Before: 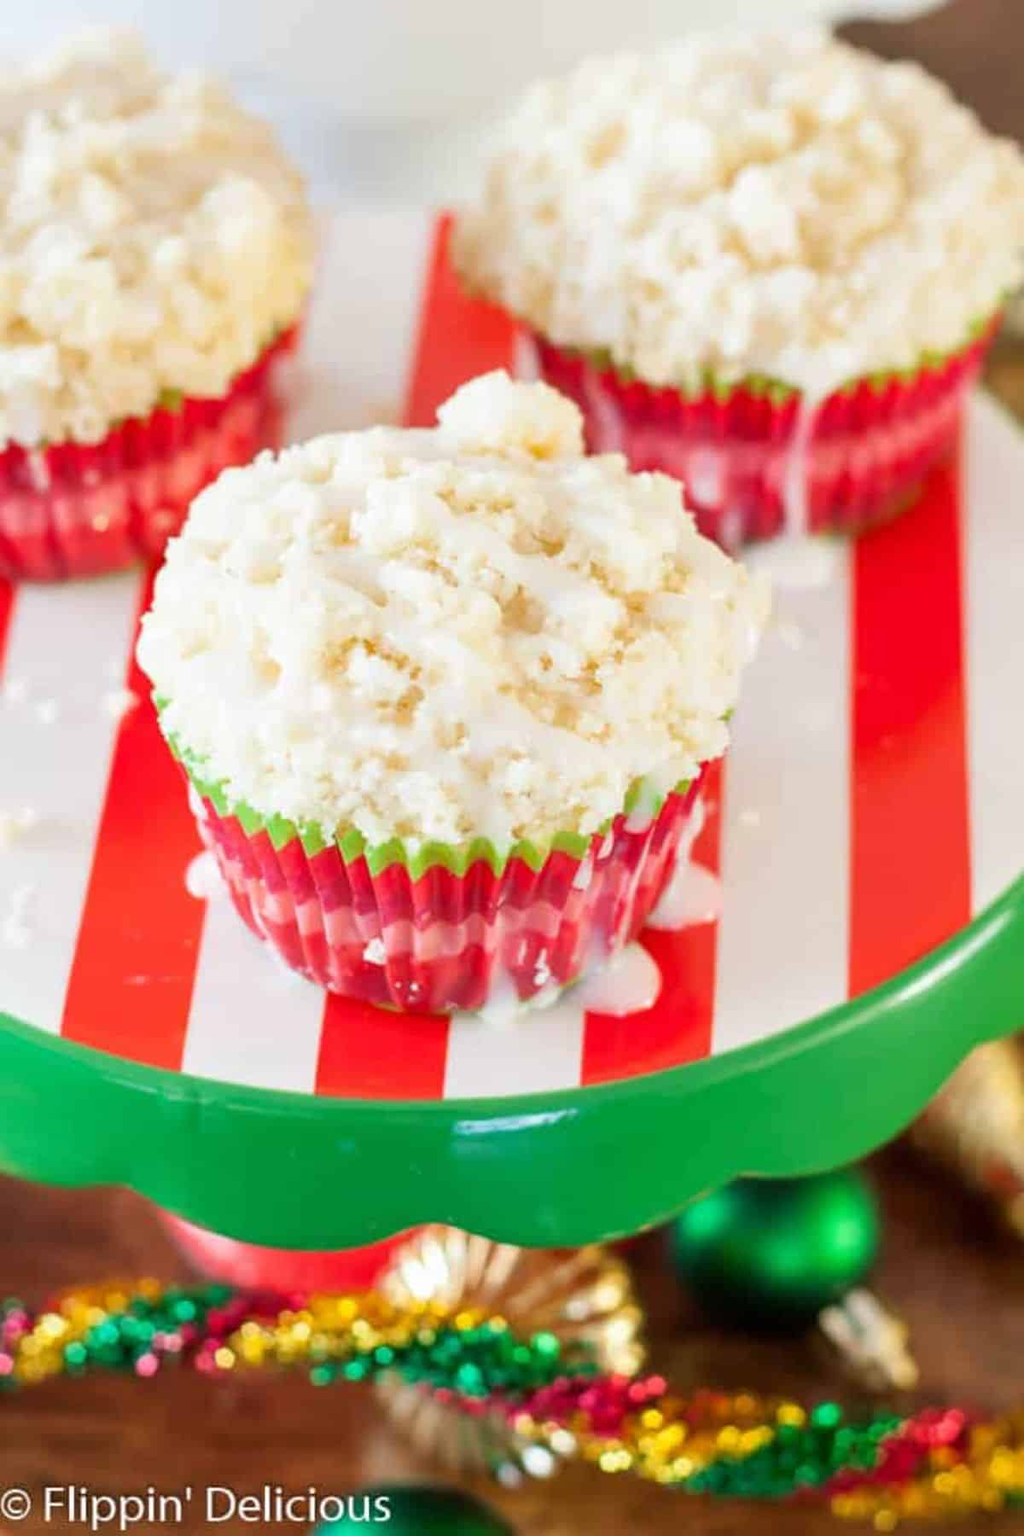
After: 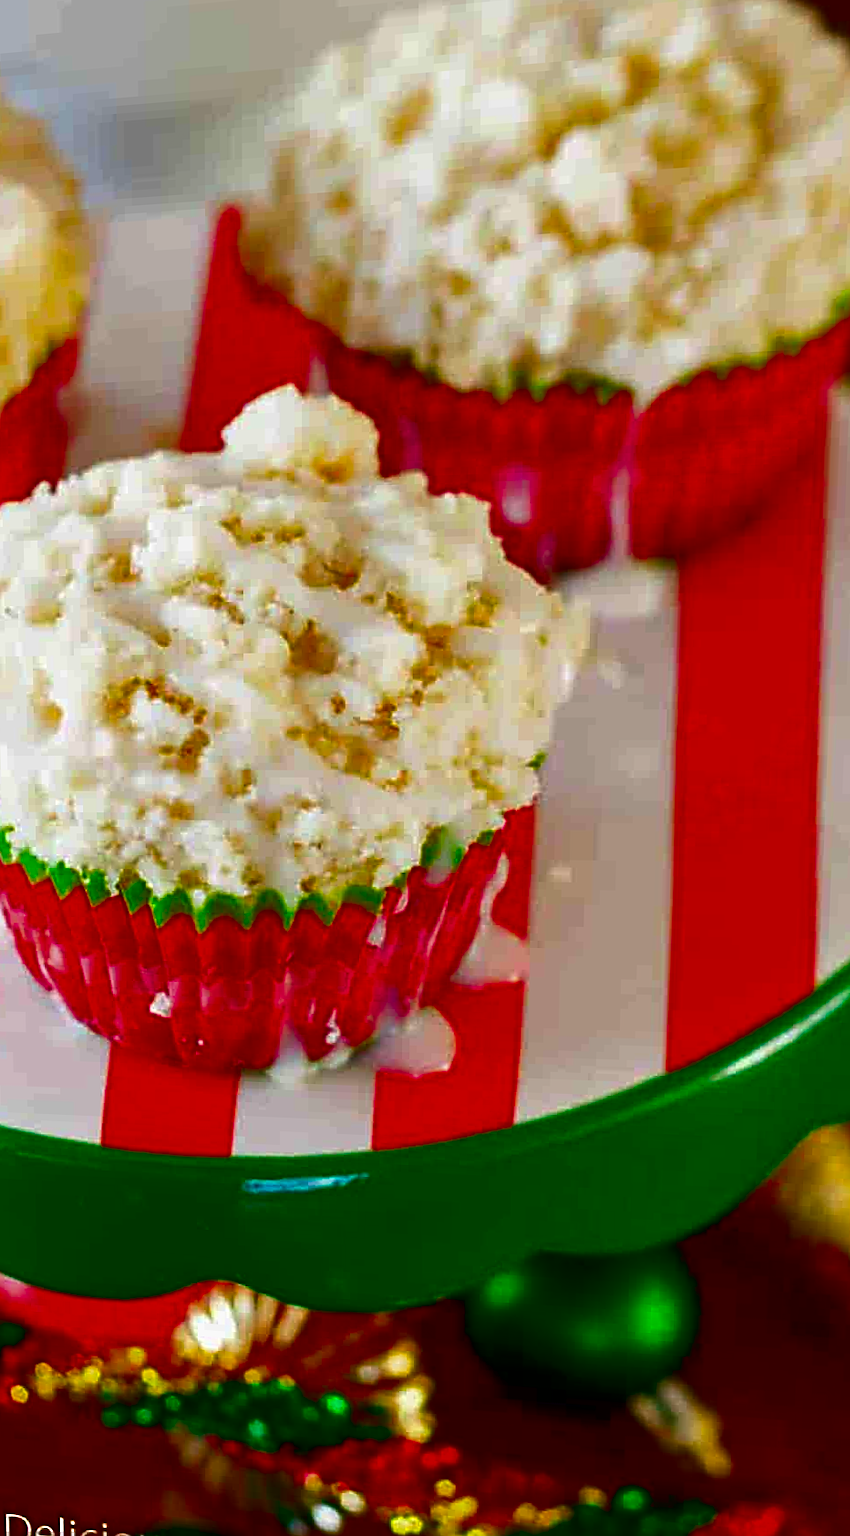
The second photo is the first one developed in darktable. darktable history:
rotate and perspective: rotation 0.062°, lens shift (vertical) 0.115, lens shift (horizontal) -0.133, crop left 0.047, crop right 0.94, crop top 0.061, crop bottom 0.94
crop: left 17.582%, bottom 0.031%
sharpen: on, module defaults
contrast brightness saturation: brightness -1, saturation 1
